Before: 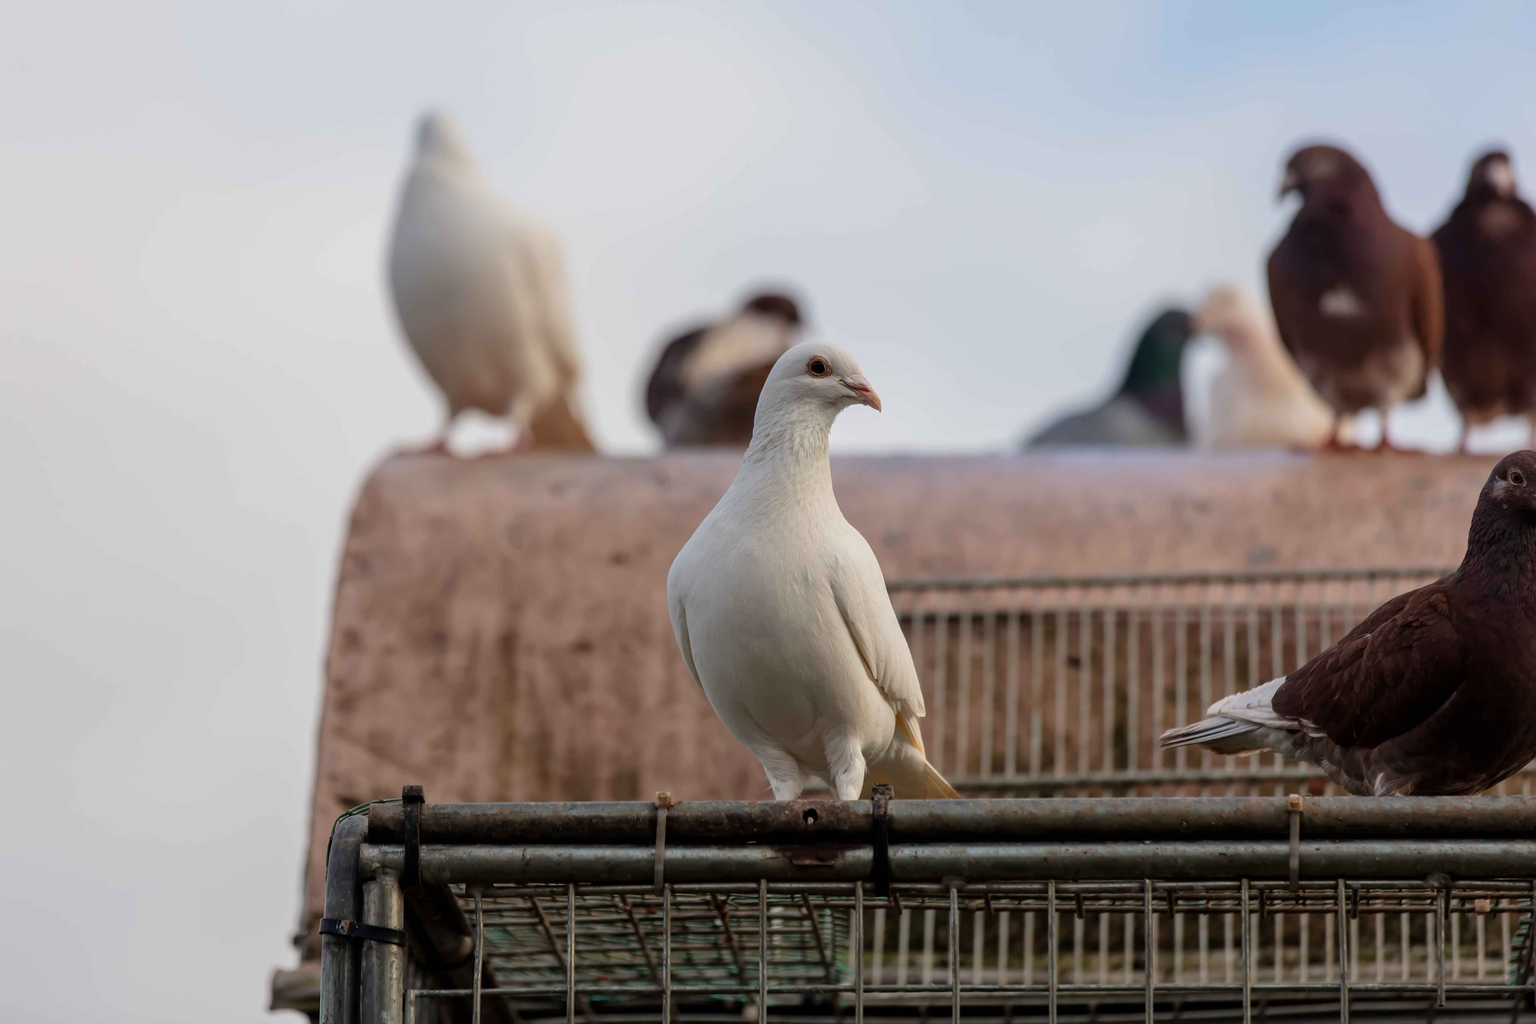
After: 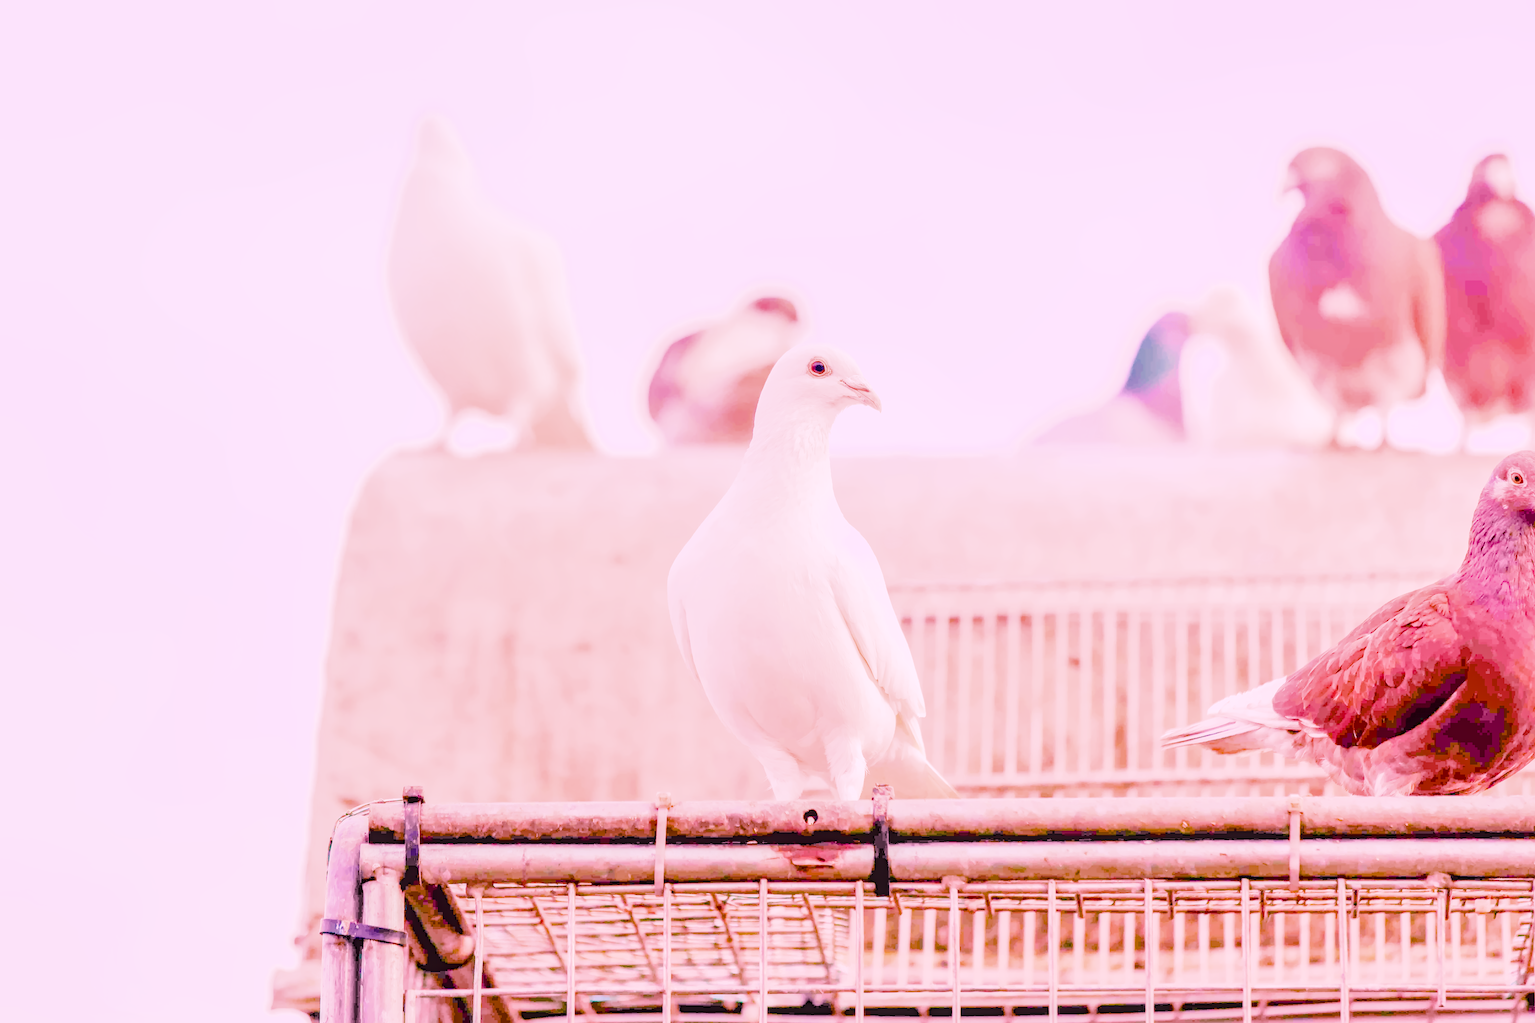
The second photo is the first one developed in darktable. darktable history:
raw chromatic aberrations: on, module defaults
color balance rgb: perceptual saturation grading › global saturation 36%, perceptual brilliance grading › global brilliance 10%, global vibrance 20%
denoise (profiled): preserve shadows 1.18, scattering 0.064, a [-1, 0, 0], b [0, 0, 0], compensate highlight preservation false
hot pixels: on, module defaults
lens correction: scale 1.01, crop 1, focal 85, aperture 3.2, distance 4.38, camera "Canon EOS RP", lens "Canon RF 85mm F2 MACRO IS STM"
raw denoise: x [[0, 0.25, 0.5, 0.75, 1] ×4]
shadows and highlights: shadows 25, highlights -25
tone equalizer "contrast tone curve: soft": -8 EV -0.417 EV, -7 EV -0.389 EV, -6 EV -0.333 EV, -5 EV -0.222 EV, -3 EV 0.222 EV, -2 EV 0.333 EV, -1 EV 0.389 EV, +0 EV 0.417 EV, edges refinement/feathering 500, mask exposure compensation -1.57 EV, preserve details no
exposure: black level correction 0.001, exposure 1.719 EV, compensate exposure bias true, compensate highlight preservation false
filmic rgb: black relative exposure -16 EV, white relative exposure 6.92 EV, hardness 4.7
haze removal: strength 0.1, compatibility mode true, adaptive false
local contrast: on, module defaults
white balance: red 2.107, blue 1.542
highlight reconstruction: method reconstruct in LCh, clipping threshold 1.25, iterations 1, diameter of reconstruction 64 px
